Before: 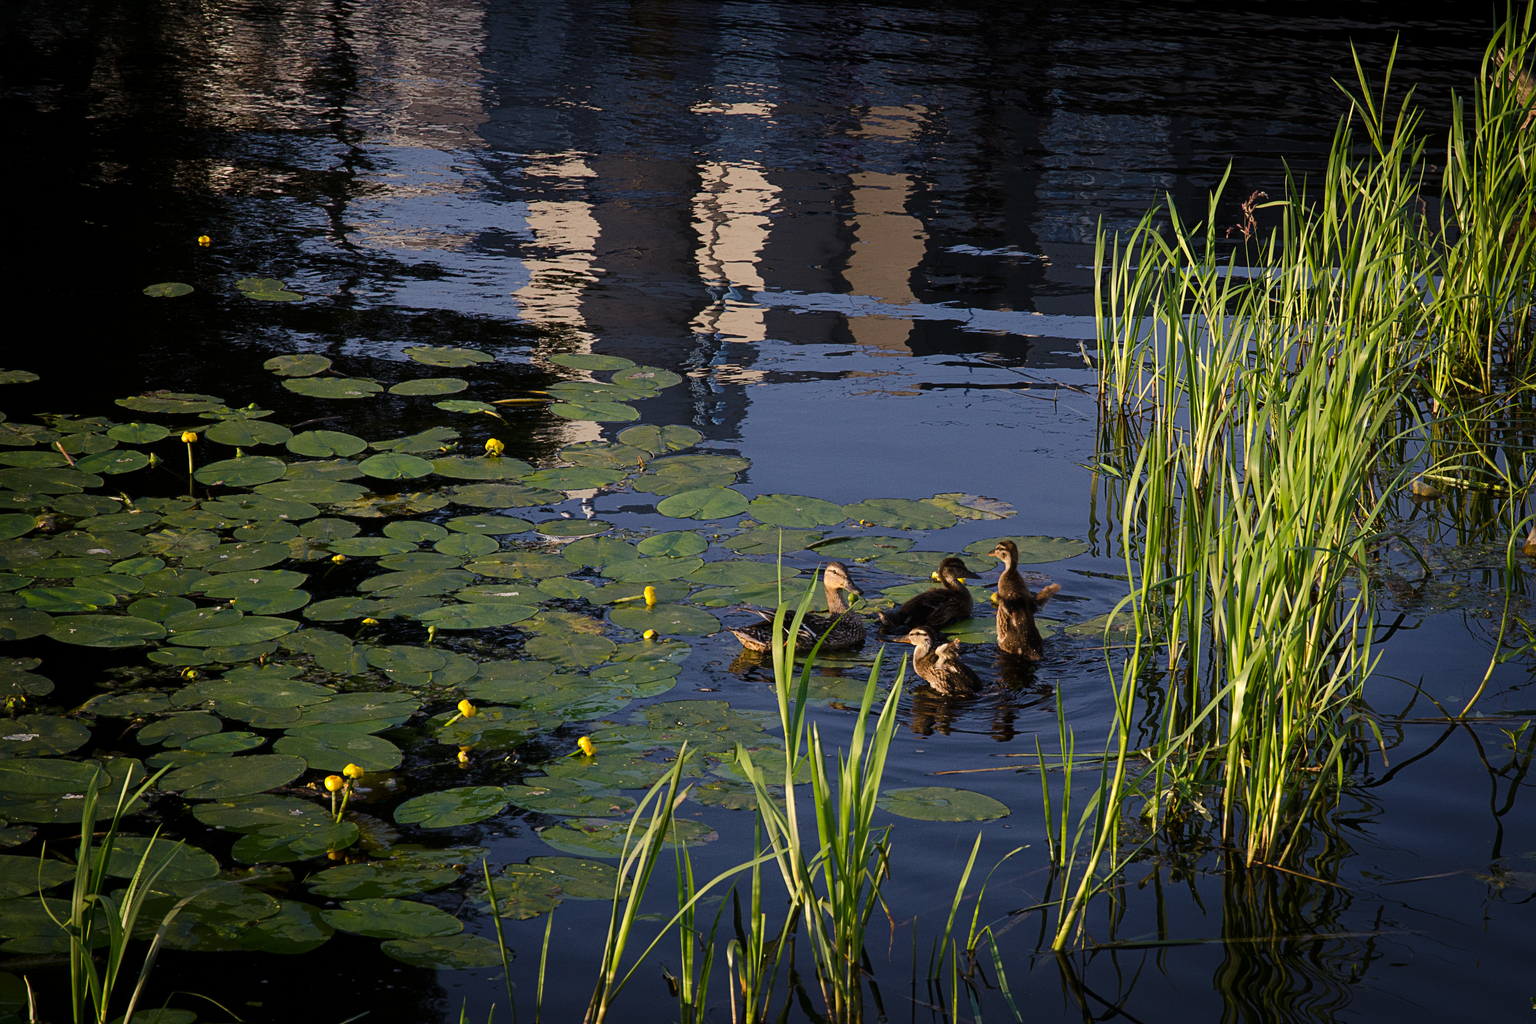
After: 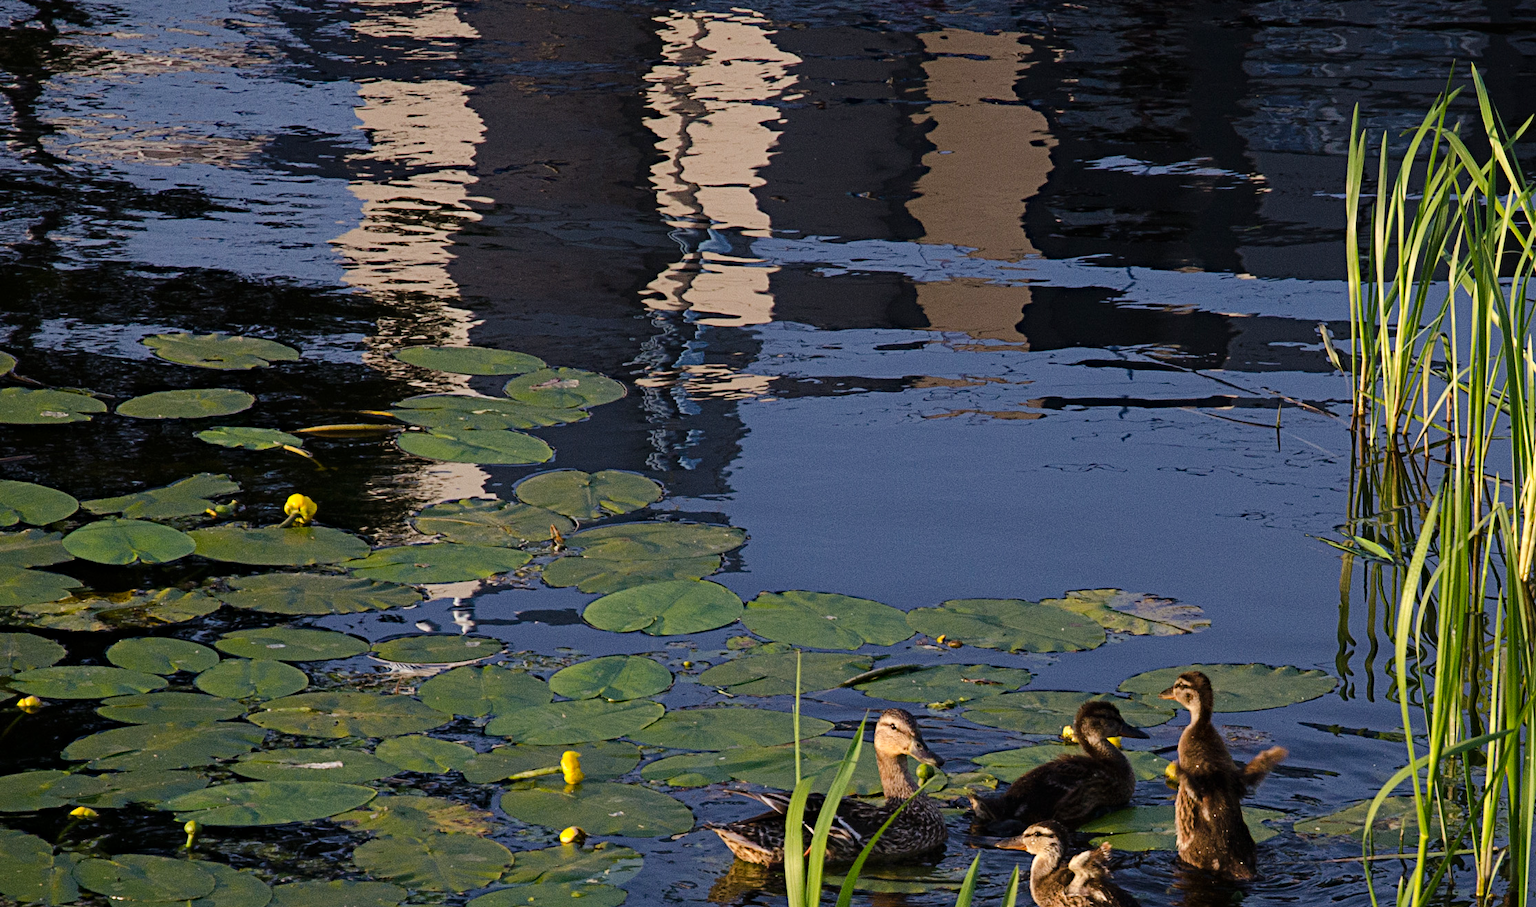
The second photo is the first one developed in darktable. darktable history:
haze removal: compatibility mode true, adaptive false
crop: left 20.984%, top 15.16%, right 21.633%, bottom 33.962%
